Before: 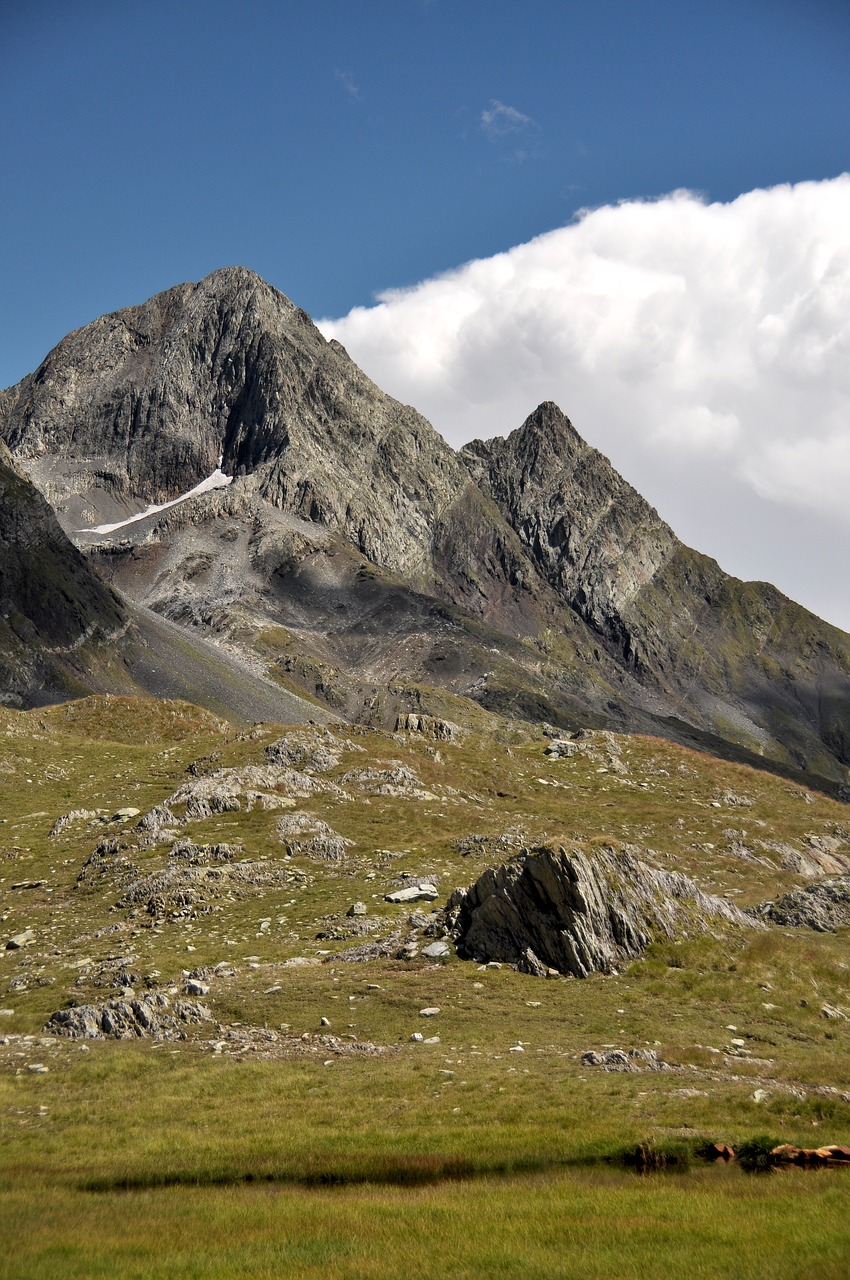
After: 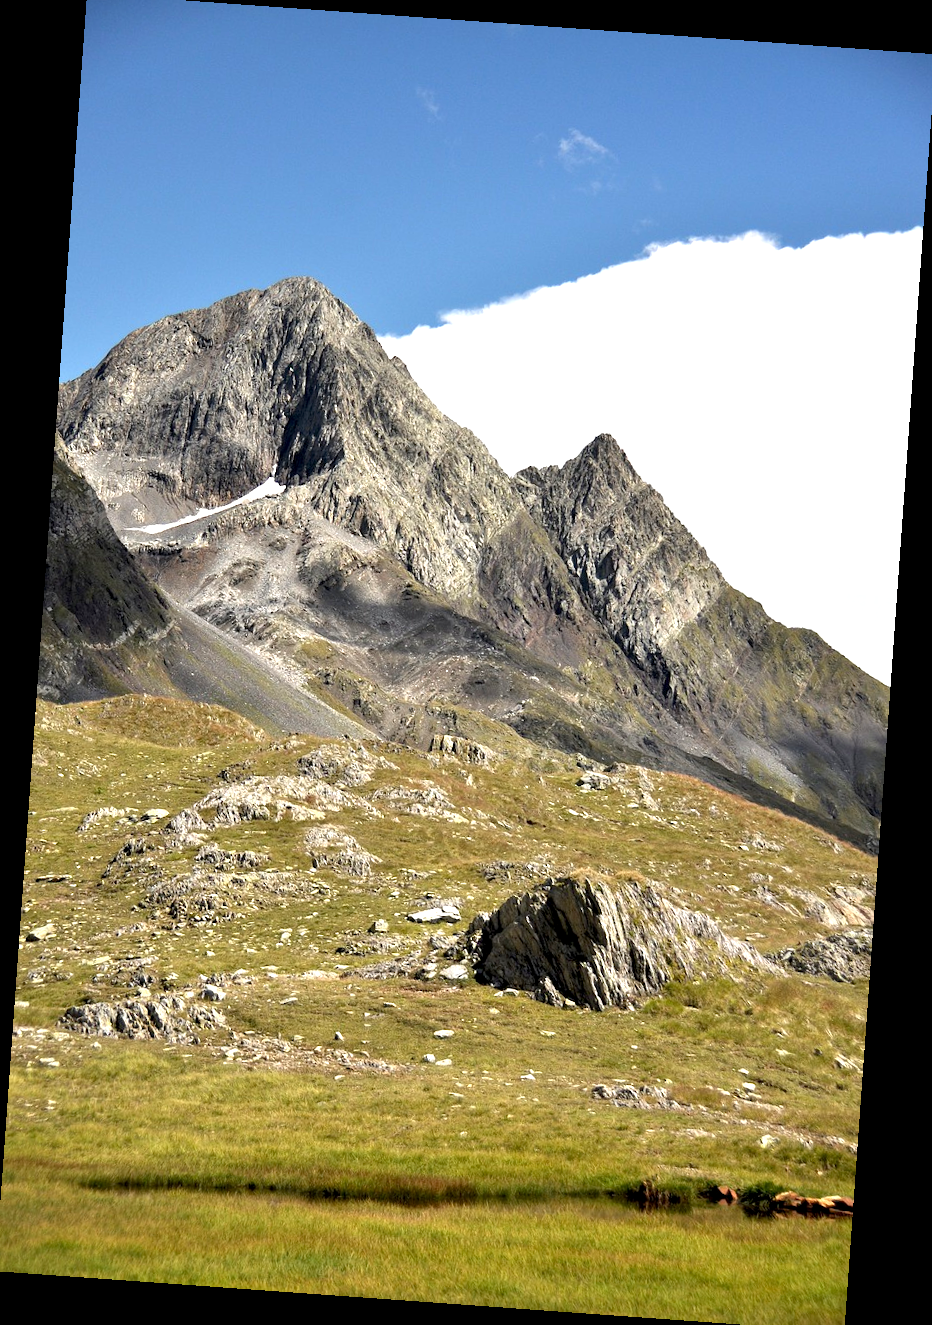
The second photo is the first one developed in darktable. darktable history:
crop: left 0.434%, top 0.485%, right 0.244%, bottom 0.386%
exposure: black level correction 0.001, exposure 1 EV, compensate highlight preservation false
rotate and perspective: rotation 4.1°, automatic cropping off
